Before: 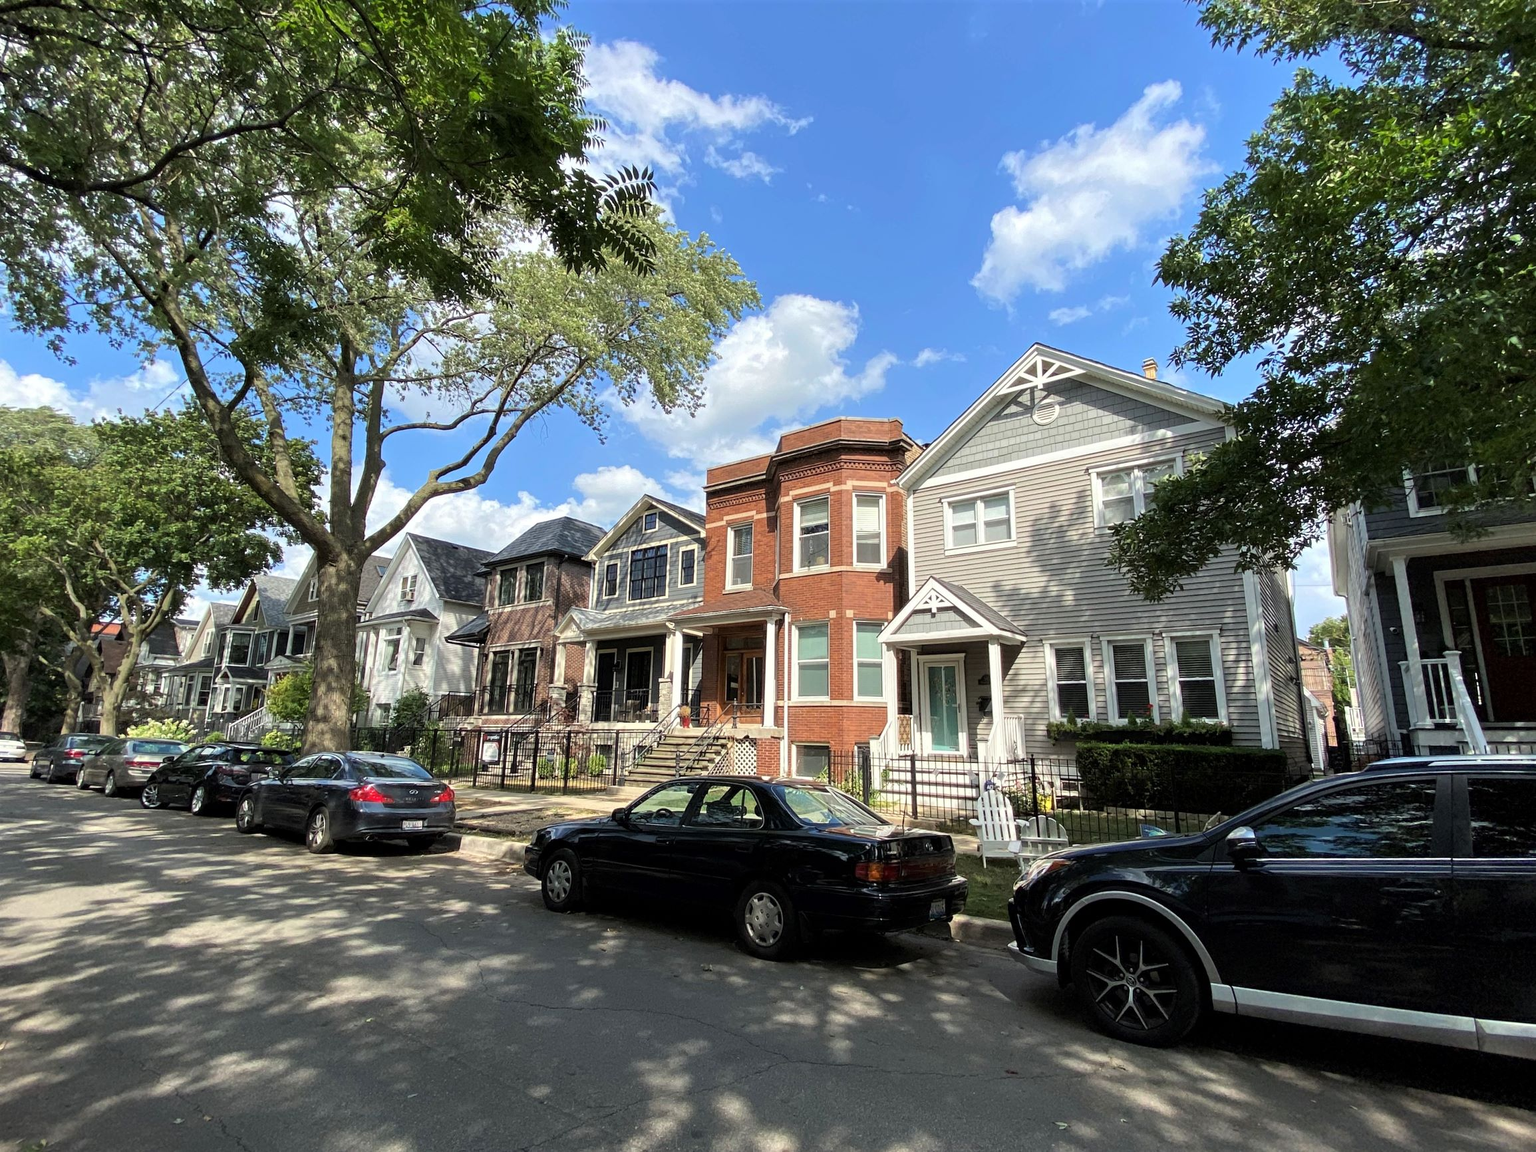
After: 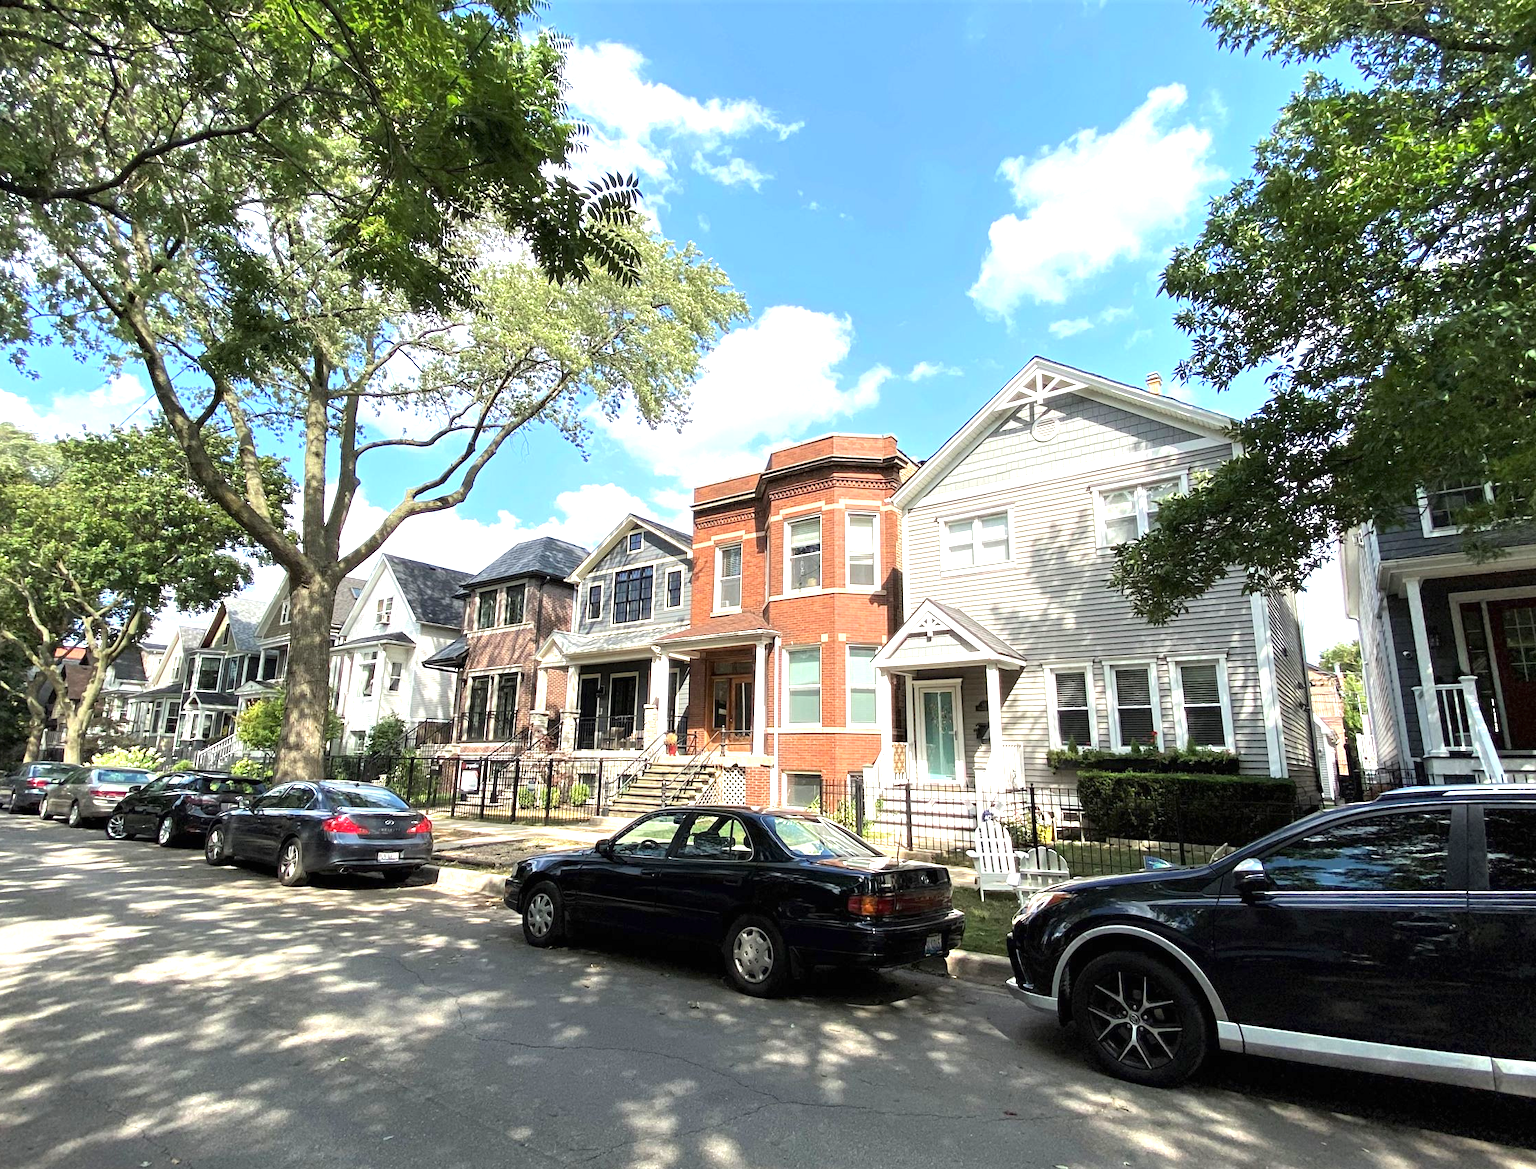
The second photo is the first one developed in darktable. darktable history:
exposure: black level correction 0, exposure 1.015 EV, compensate exposure bias true, compensate highlight preservation false
crop and rotate: left 2.536%, right 1.107%, bottom 2.246%
